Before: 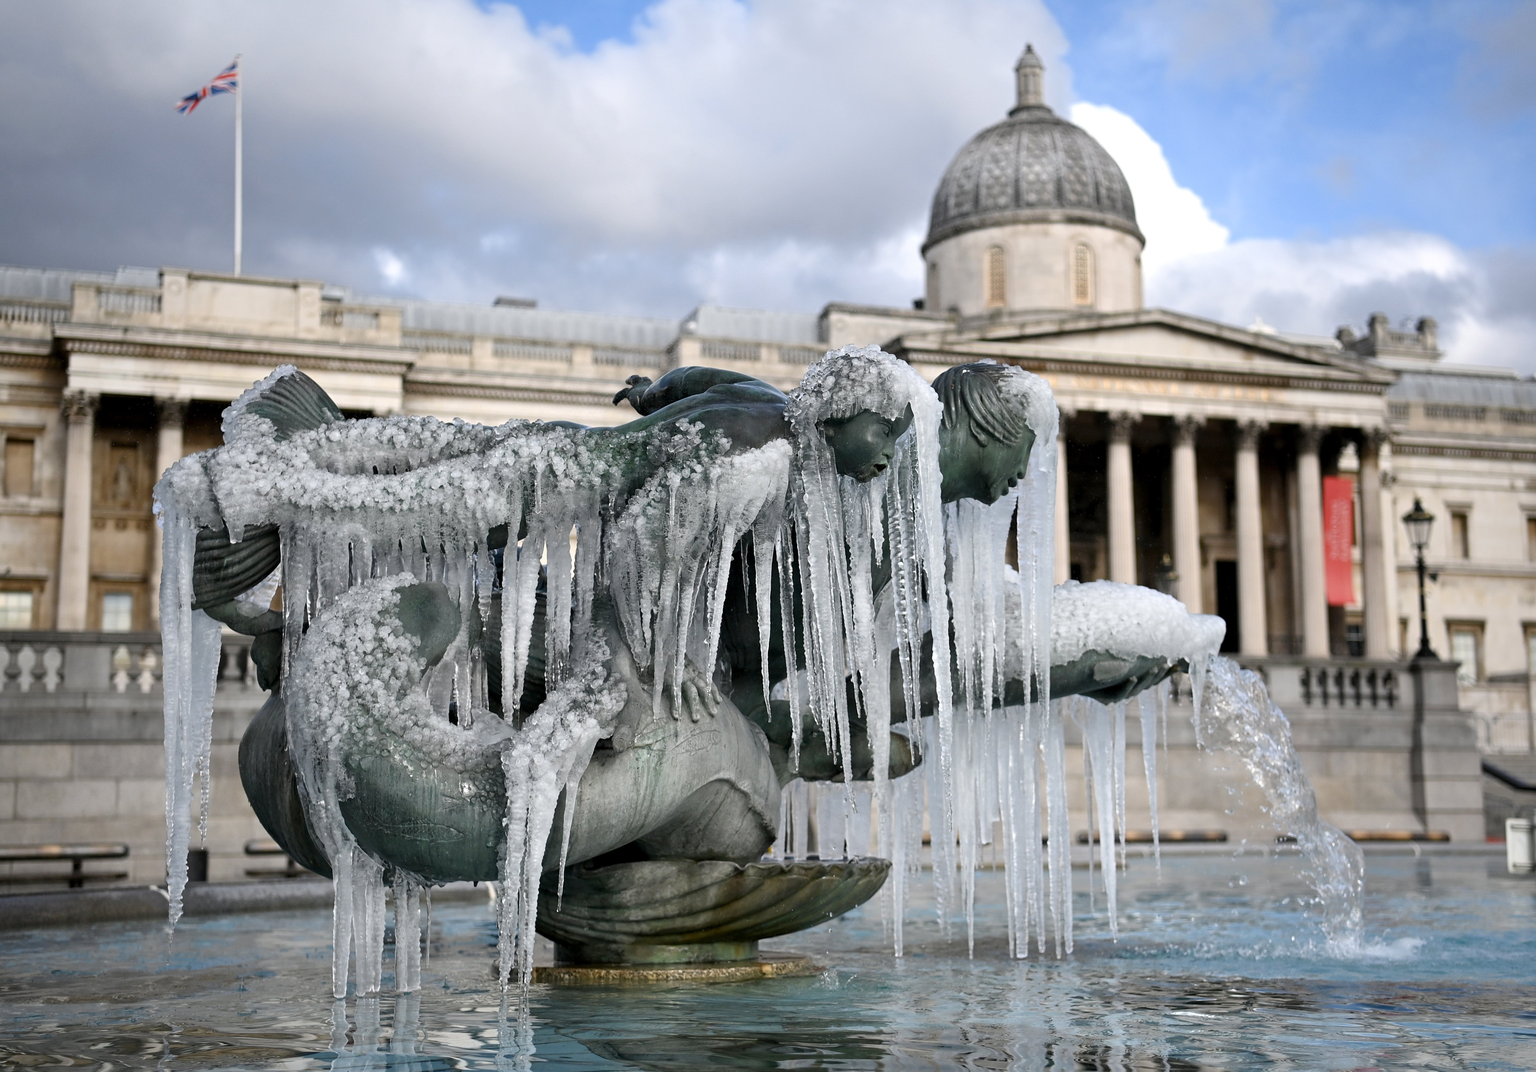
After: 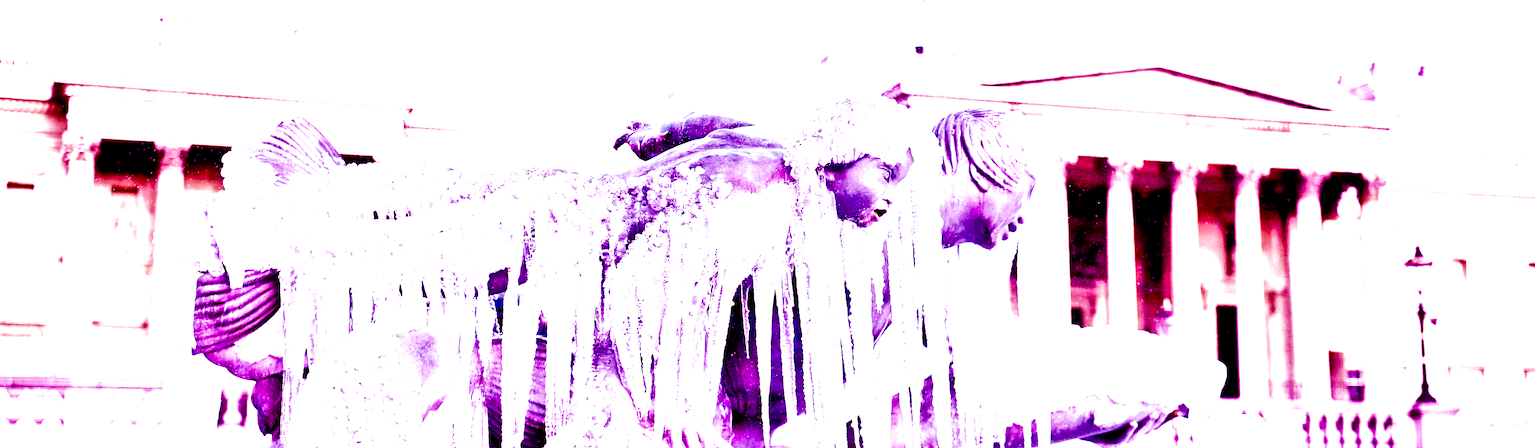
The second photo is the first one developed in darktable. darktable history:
color balance: mode lift, gamma, gain (sRGB), lift [1.04, 1, 1, 0.97], gamma [1.01, 1, 1, 0.97], gain [0.96, 1, 1, 0.97]
white balance: red 8, blue 8
crop and rotate: top 23.84%, bottom 34.294%
filmic rgb: black relative exposure -3.92 EV, white relative exposure 3.14 EV, hardness 2.87
contrast brightness saturation: contrast 0.2, brightness -0.11, saturation 0.1
exposure: exposure -0.05 EV
shadows and highlights: low approximation 0.01, soften with gaussian
